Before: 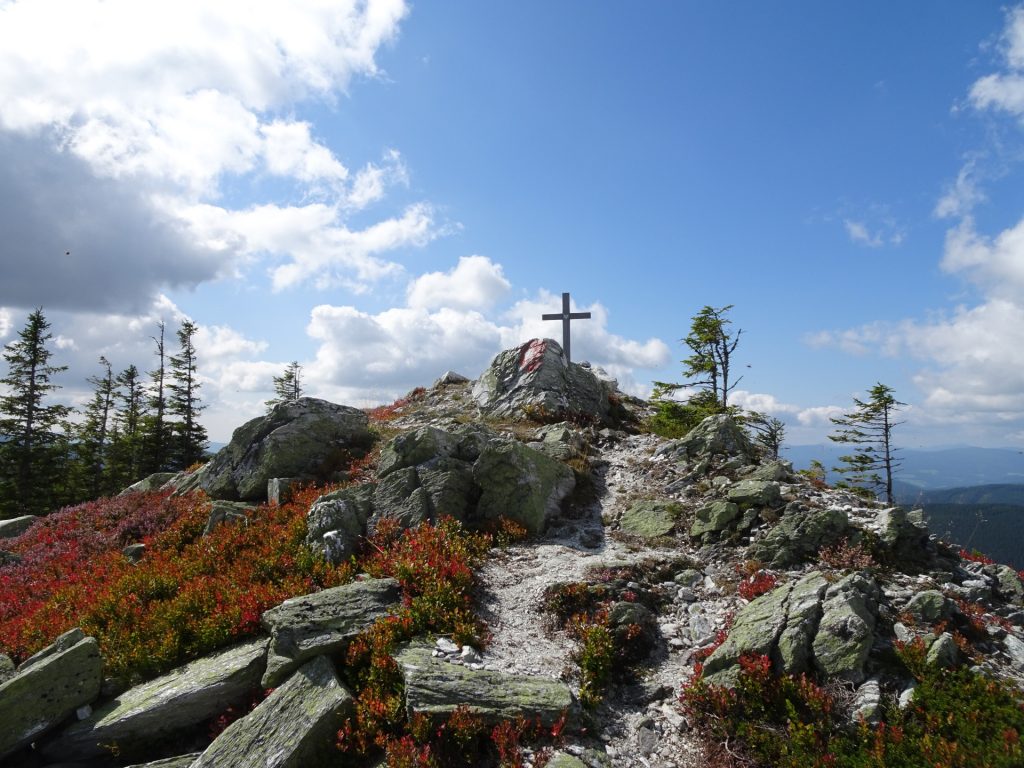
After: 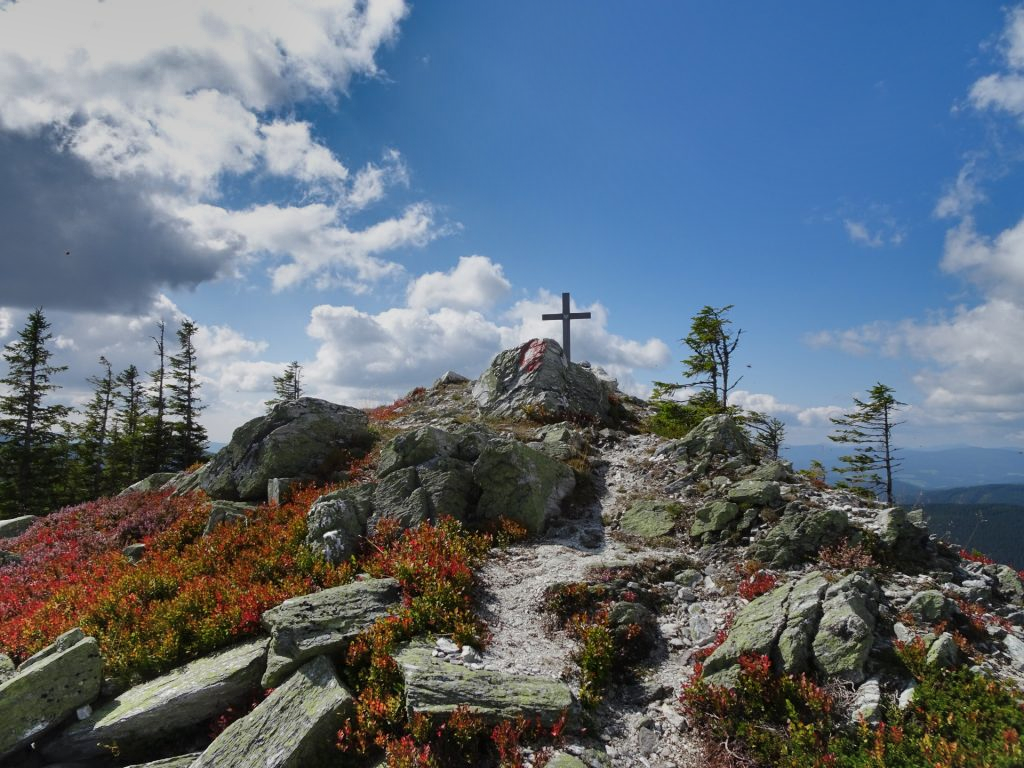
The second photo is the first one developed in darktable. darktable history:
shadows and highlights: shadows 82.53, white point adjustment -8.96, highlights -61.28, soften with gaussian
